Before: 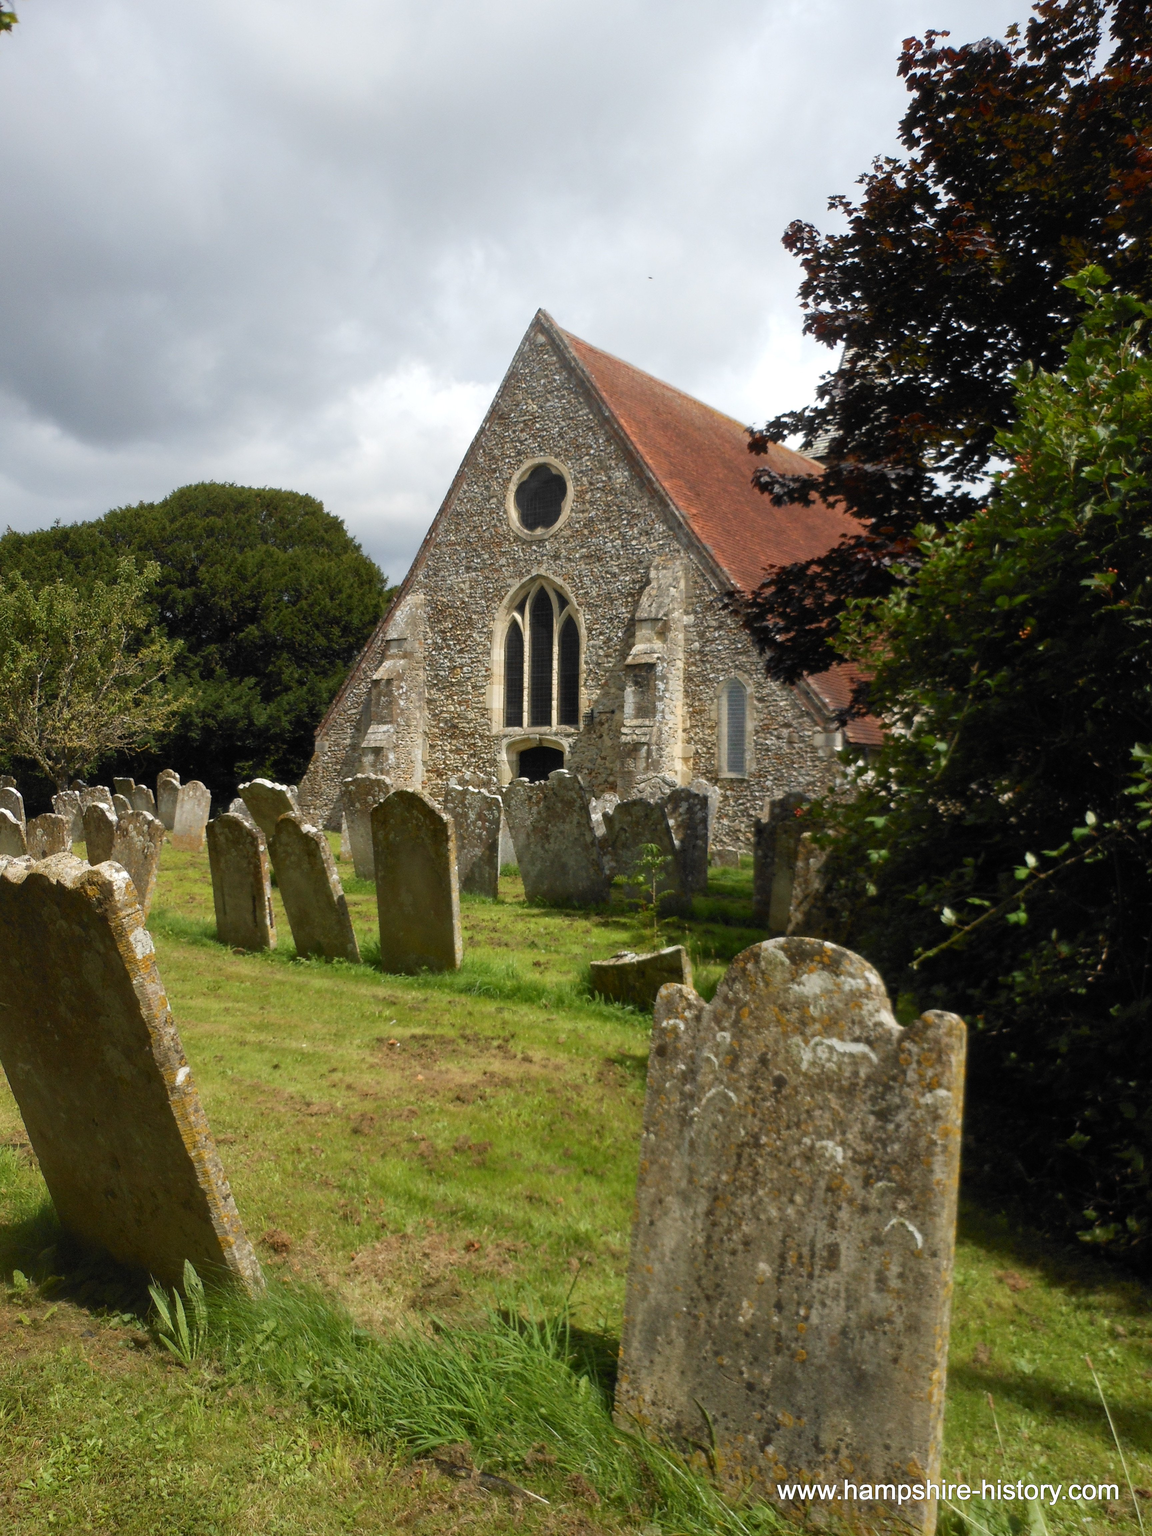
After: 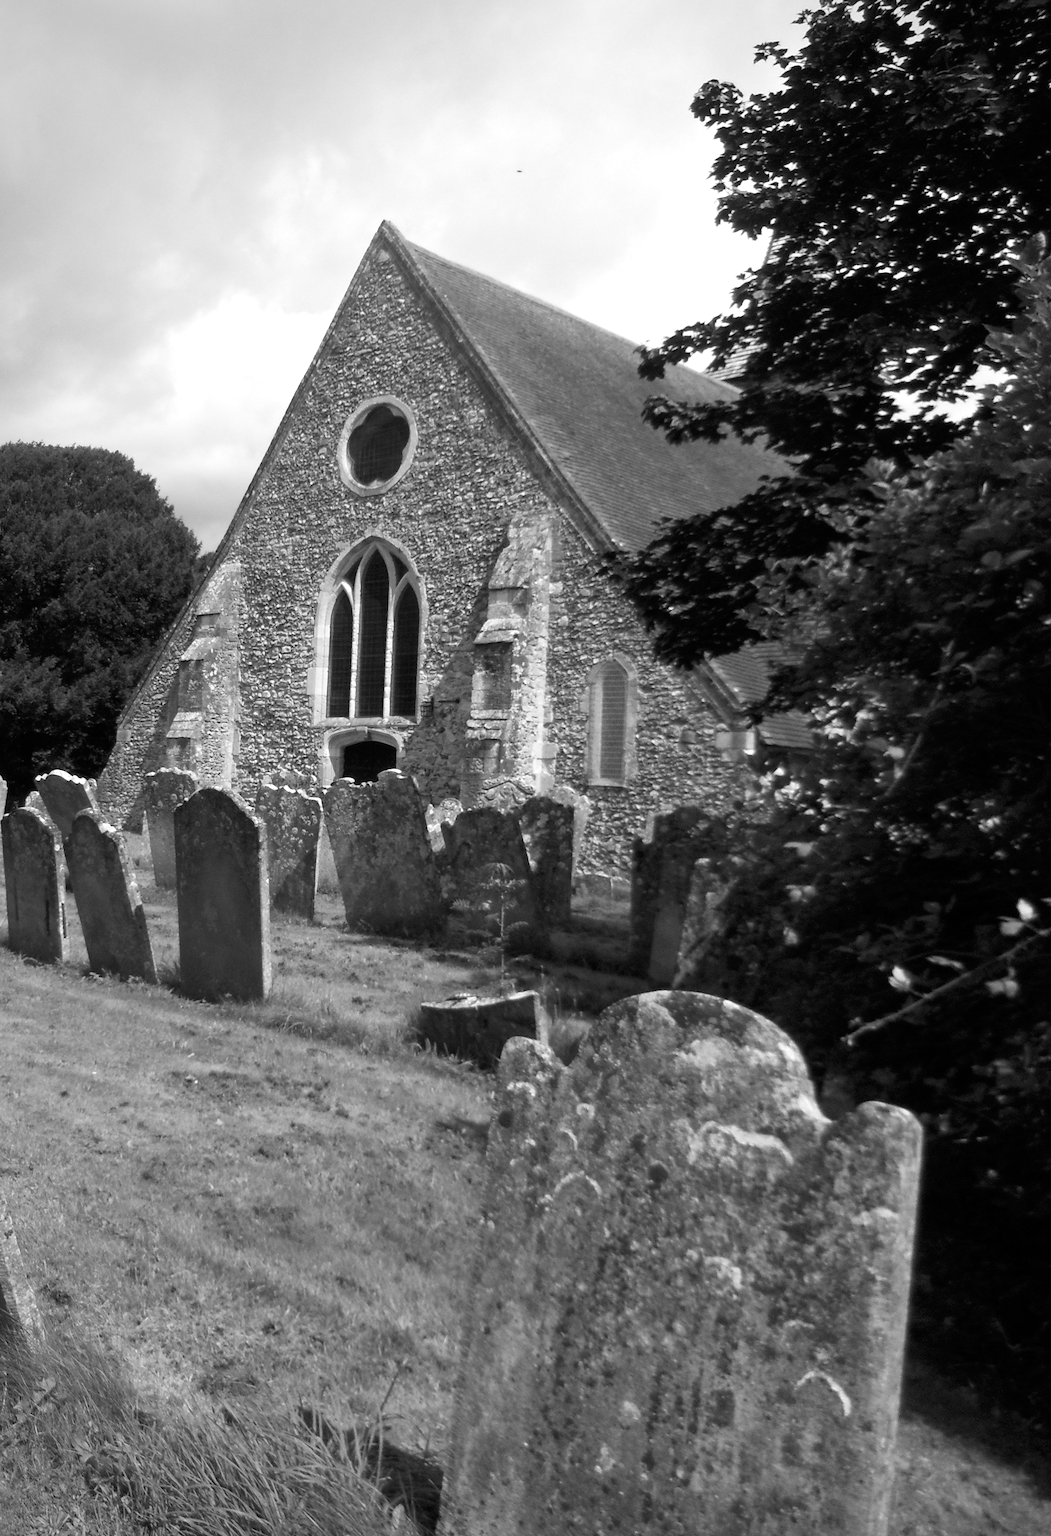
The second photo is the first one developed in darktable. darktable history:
color calibration: x 0.342, y 0.355, temperature 5146 K
monochrome: on, module defaults
vignetting: fall-off start 92.6%, brightness -0.52, saturation -0.51, center (-0.012, 0)
rotate and perspective: rotation 1.69°, lens shift (vertical) -0.023, lens shift (horizontal) -0.291, crop left 0.025, crop right 0.988, crop top 0.092, crop bottom 0.842
color correction: highlights a* -14.62, highlights b* -16.22, shadows a* 10.12, shadows b* 29.4
color balance: lift [0.998, 0.998, 1.001, 1.002], gamma [0.995, 1.025, 0.992, 0.975], gain [0.995, 1.02, 0.997, 0.98]
color balance rgb: shadows lift › luminance 0.49%, shadows lift › chroma 6.83%, shadows lift › hue 300.29°, power › hue 208.98°, highlights gain › luminance 20.24%, highlights gain › chroma 13.17%, highlights gain › hue 173.85°, perceptual saturation grading › global saturation 18.05%
crop and rotate: left 13.15%, top 5.251%, right 12.609%
